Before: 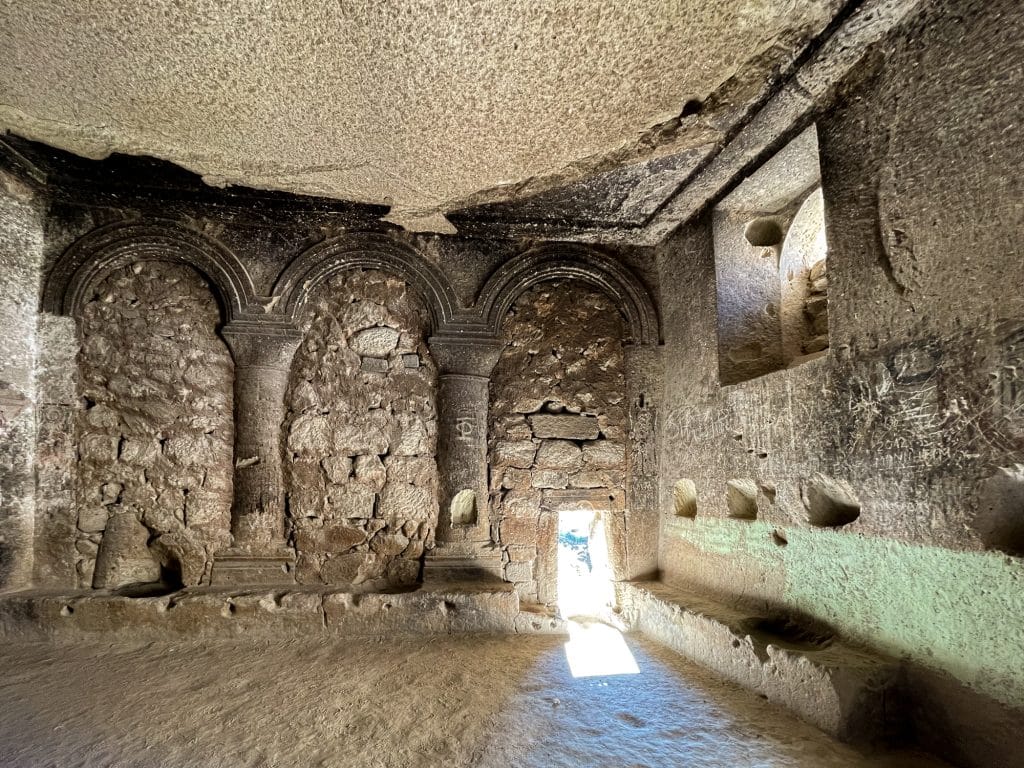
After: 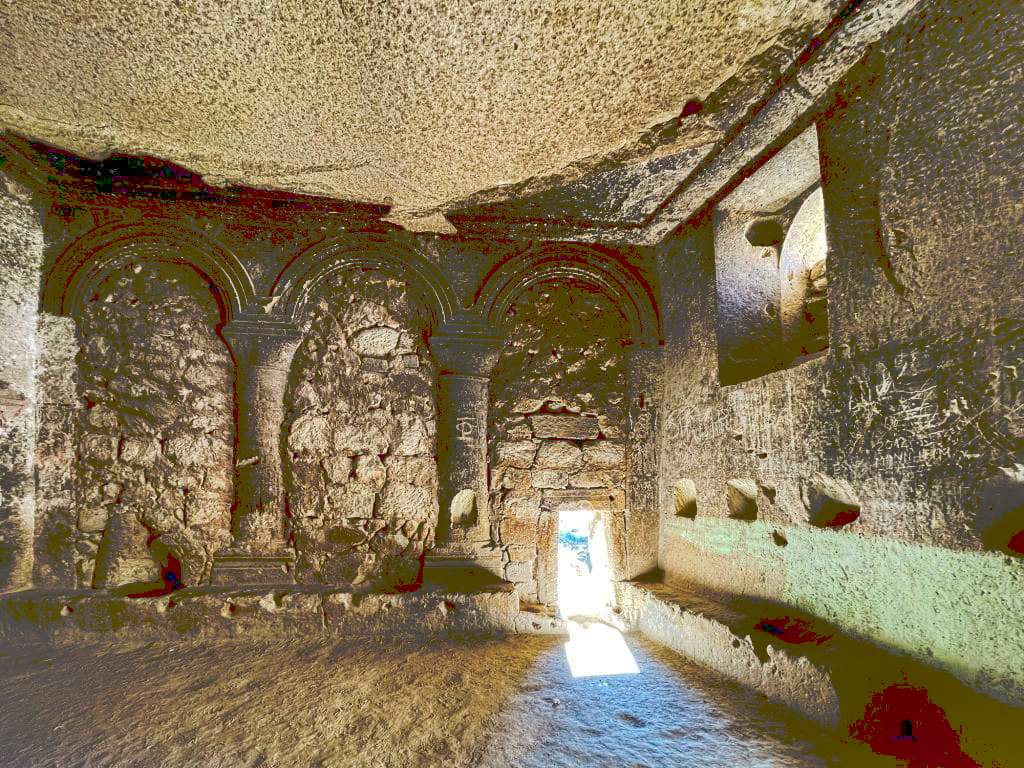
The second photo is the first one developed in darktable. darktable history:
tone curve: curves: ch0 [(0, 0) (0.003, 0.272) (0.011, 0.275) (0.025, 0.275) (0.044, 0.278) (0.069, 0.282) (0.1, 0.284) (0.136, 0.287) (0.177, 0.294) (0.224, 0.314) (0.277, 0.347) (0.335, 0.403) (0.399, 0.473) (0.468, 0.552) (0.543, 0.622) (0.623, 0.69) (0.709, 0.756) (0.801, 0.818) (0.898, 0.865) (1, 1)], preserve colors none
color balance rgb: linear chroma grading › global chroma 8.877%, perceptual saturation grading › global saturation 25.744%
contrast brightness saturation: contrast 0.222, brightness -0.195, saturation 0.233
shadows and highlights: shadows 75.85, highlights -61.04, soften with gaussian
